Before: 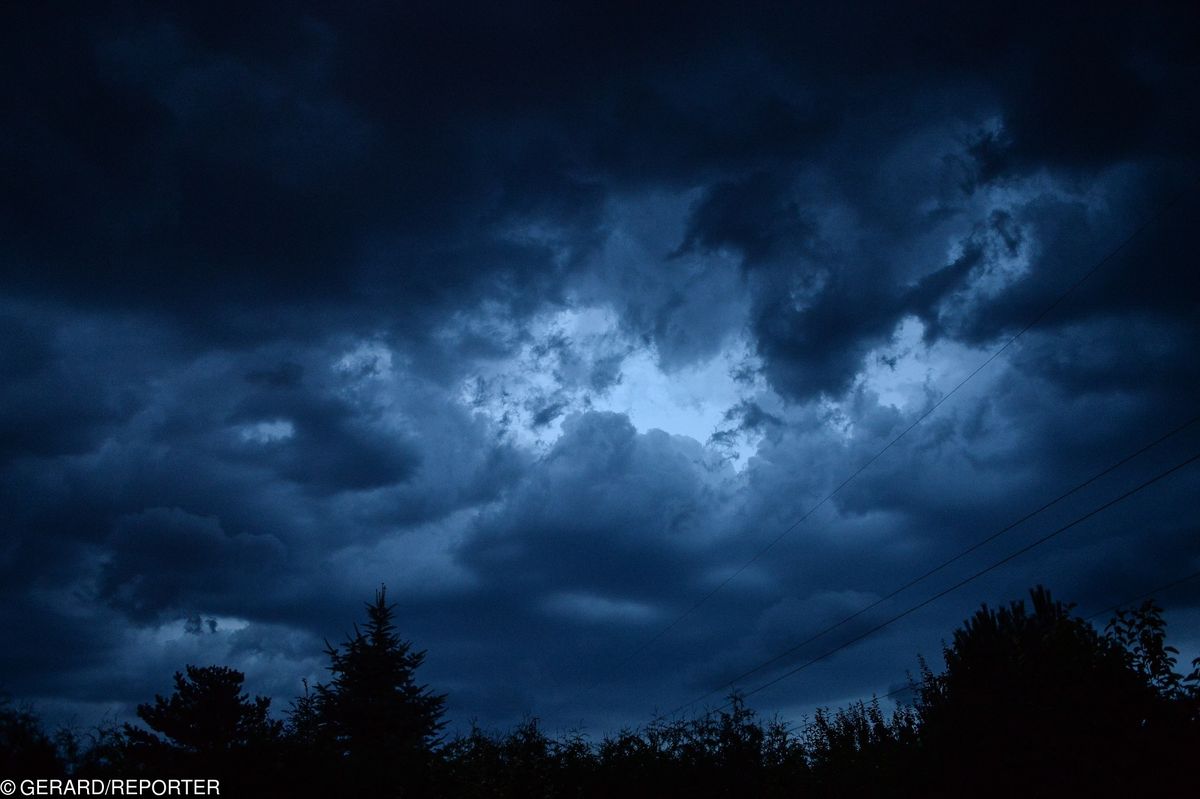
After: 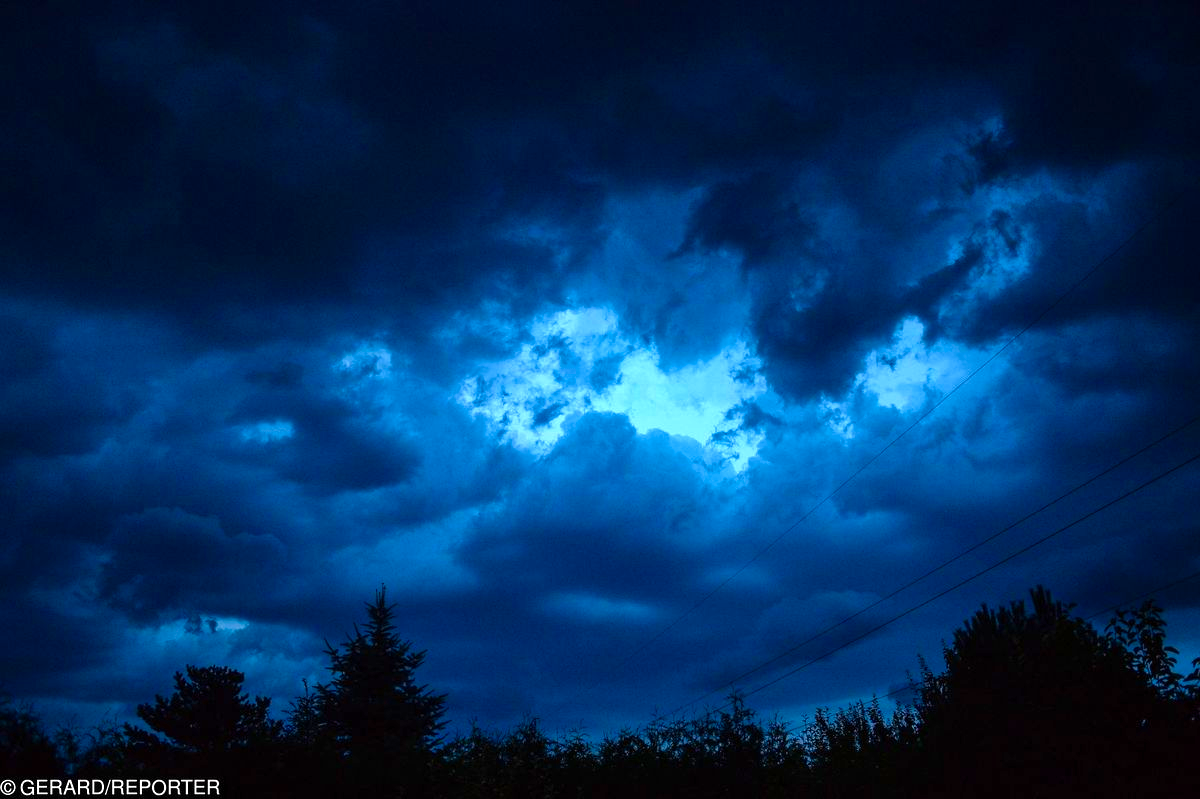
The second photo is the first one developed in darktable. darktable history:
color balance rgb: linear chroma grading › global chroma 20%, perceptual saturation grading › global saturation 25%, perceptual brilliance grading › global brilliance 20%, global vibrance 20%
